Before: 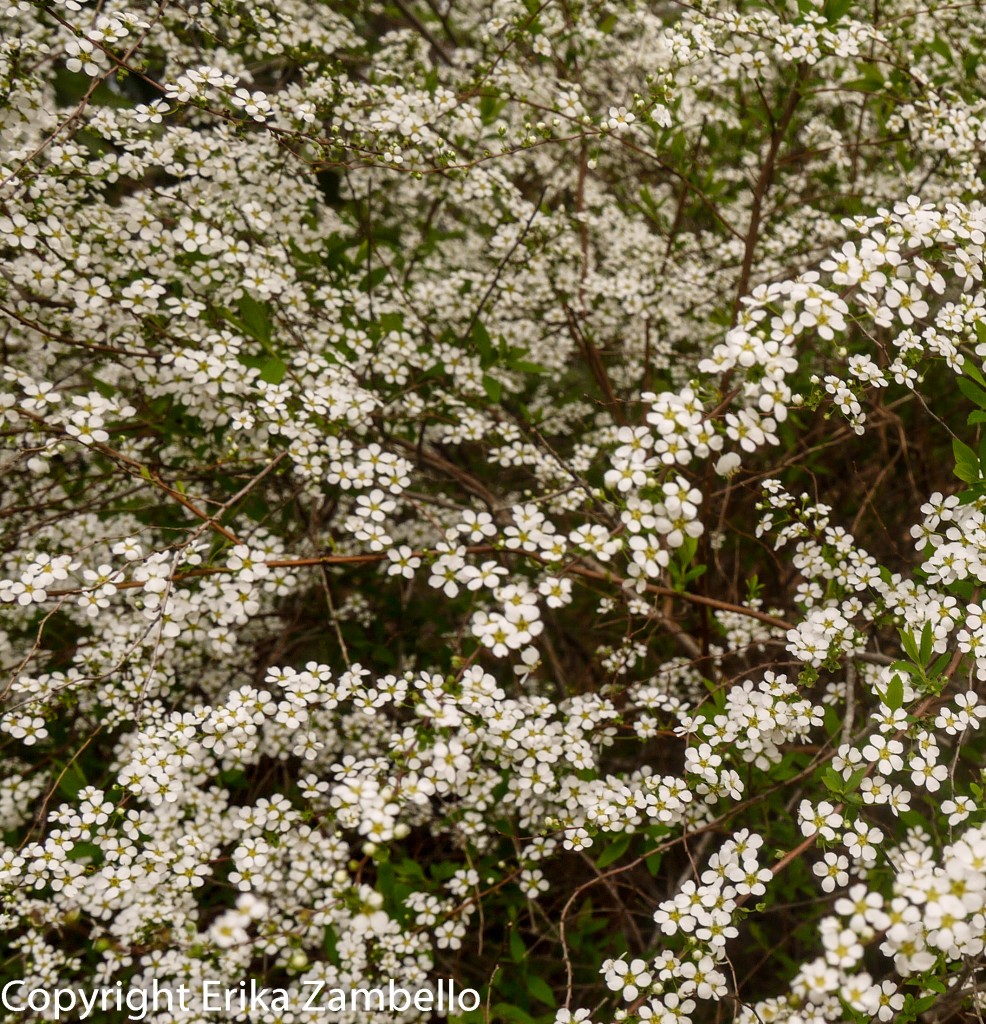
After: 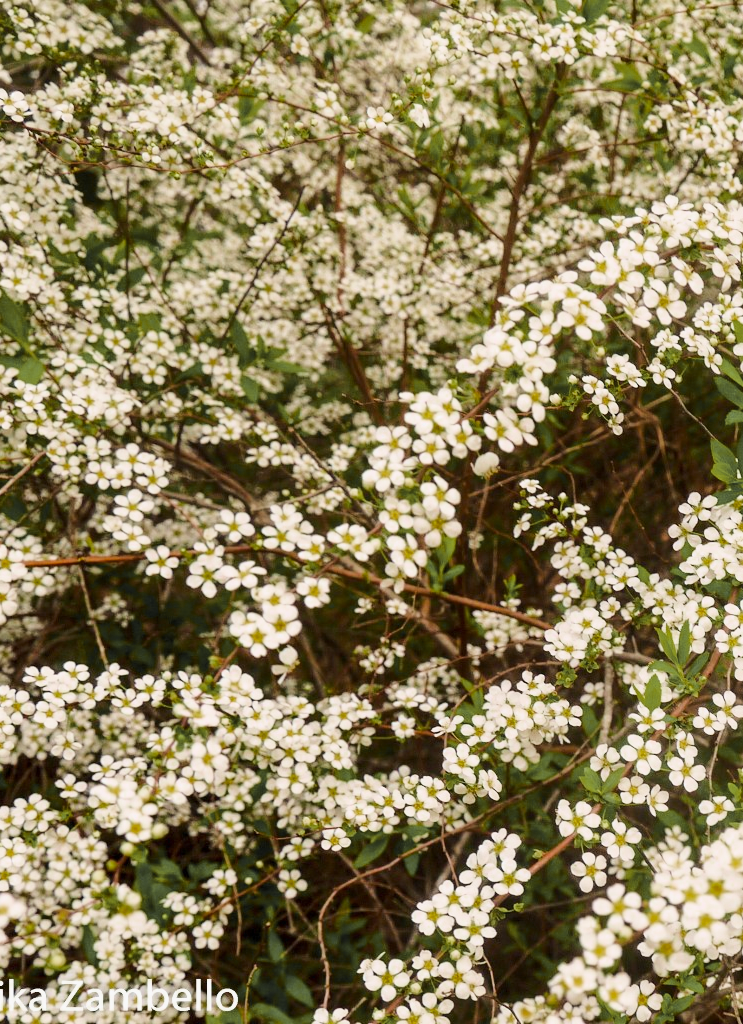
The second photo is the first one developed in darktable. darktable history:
color zones: curves: ch0 [(0.004, 0.388) (0.125, 0.392) (0.25, 0.404) (0.375, 0.5) (0.5, 0.5) (0.625, 0.5) (0.75, 0.5) (0.875, 0.5)]; ch1 [(0, 0.5) (0.125, 0.5) (0.25, 0.5) (0.375, 0.124) (0.524, 0.124) (0.645, 0.128) (0.789, 0.132) (0.914, 0.096) (0.998, 0.068)]
base curve: curves: ch0 [(0, 0) (0.025, 0.046) (0.112, 0.277) (0.467, 0.74) (0.814, 0.929) (1, 0.942)]
crop and rotate: left 24.6%
